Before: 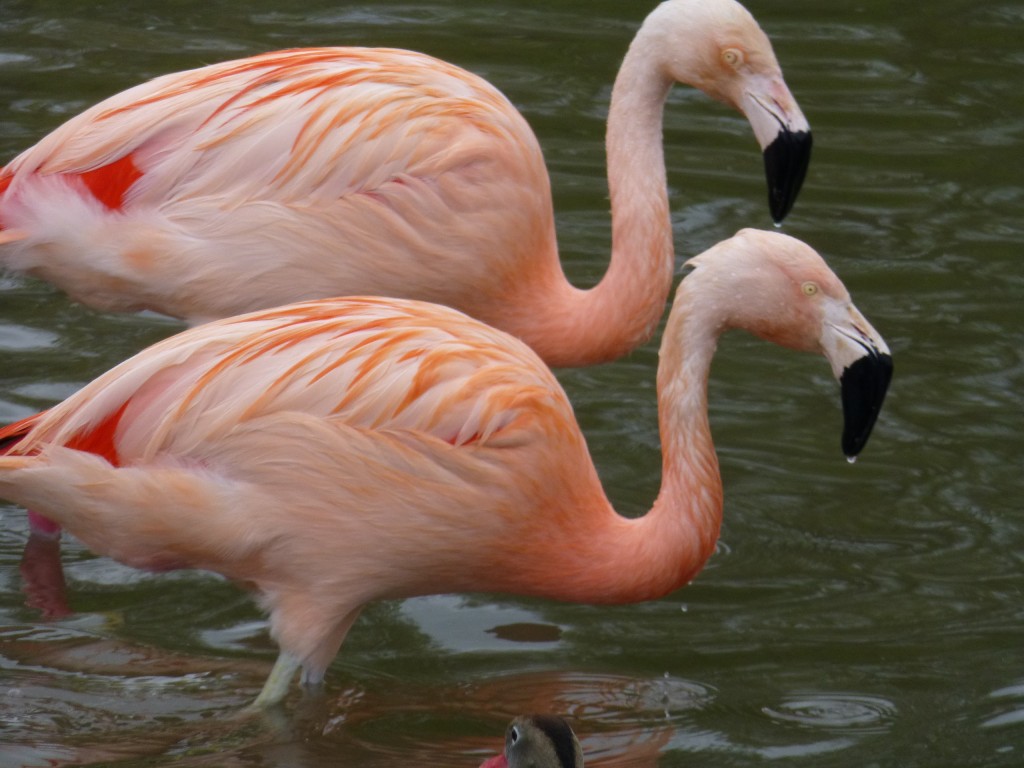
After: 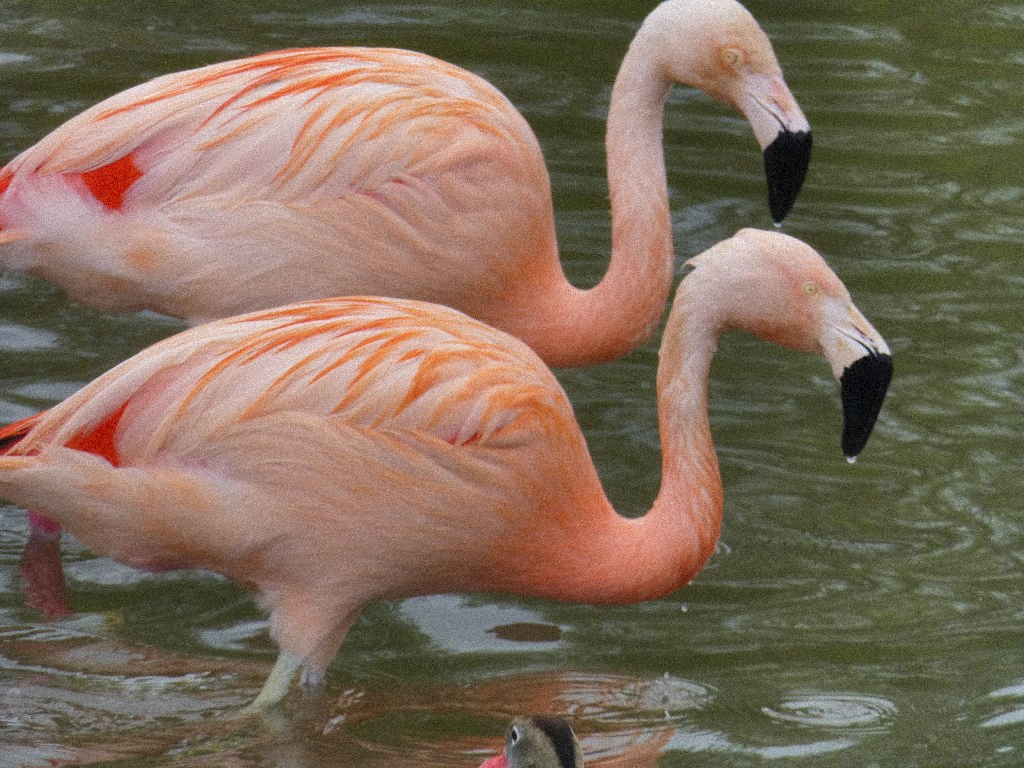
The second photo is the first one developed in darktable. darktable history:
contrast equalizer: y [[0.5, 0.488, 0.462, 0.461, 0.491, 0.5], [0.5 ×6], [0.5 ×6], [0 ×6], [0 ×6]]
grain: coarseness 9.38 ISO, strength 34.99%, mid-tones bias 0%
shadows and highlights: shadows 75, highlights -25, soften with gaussian
